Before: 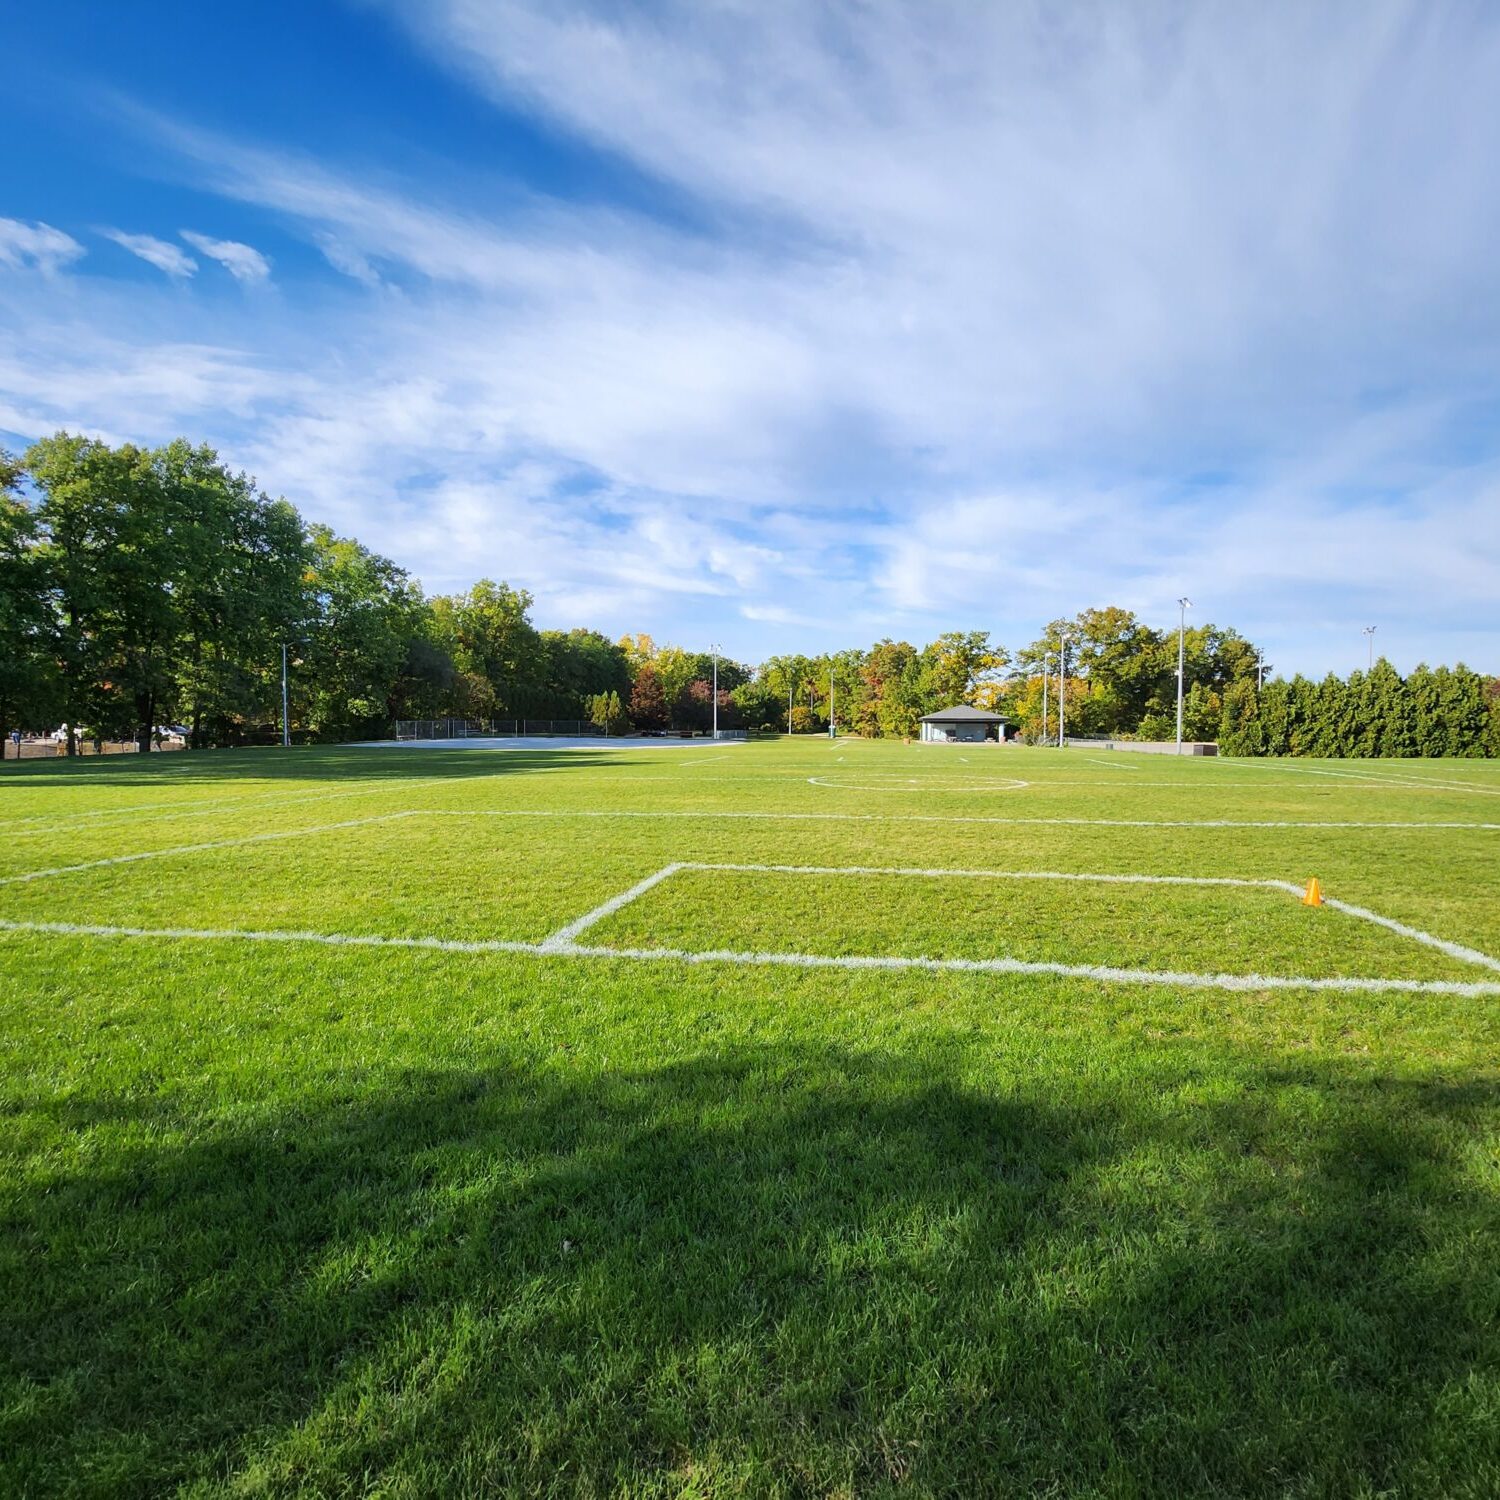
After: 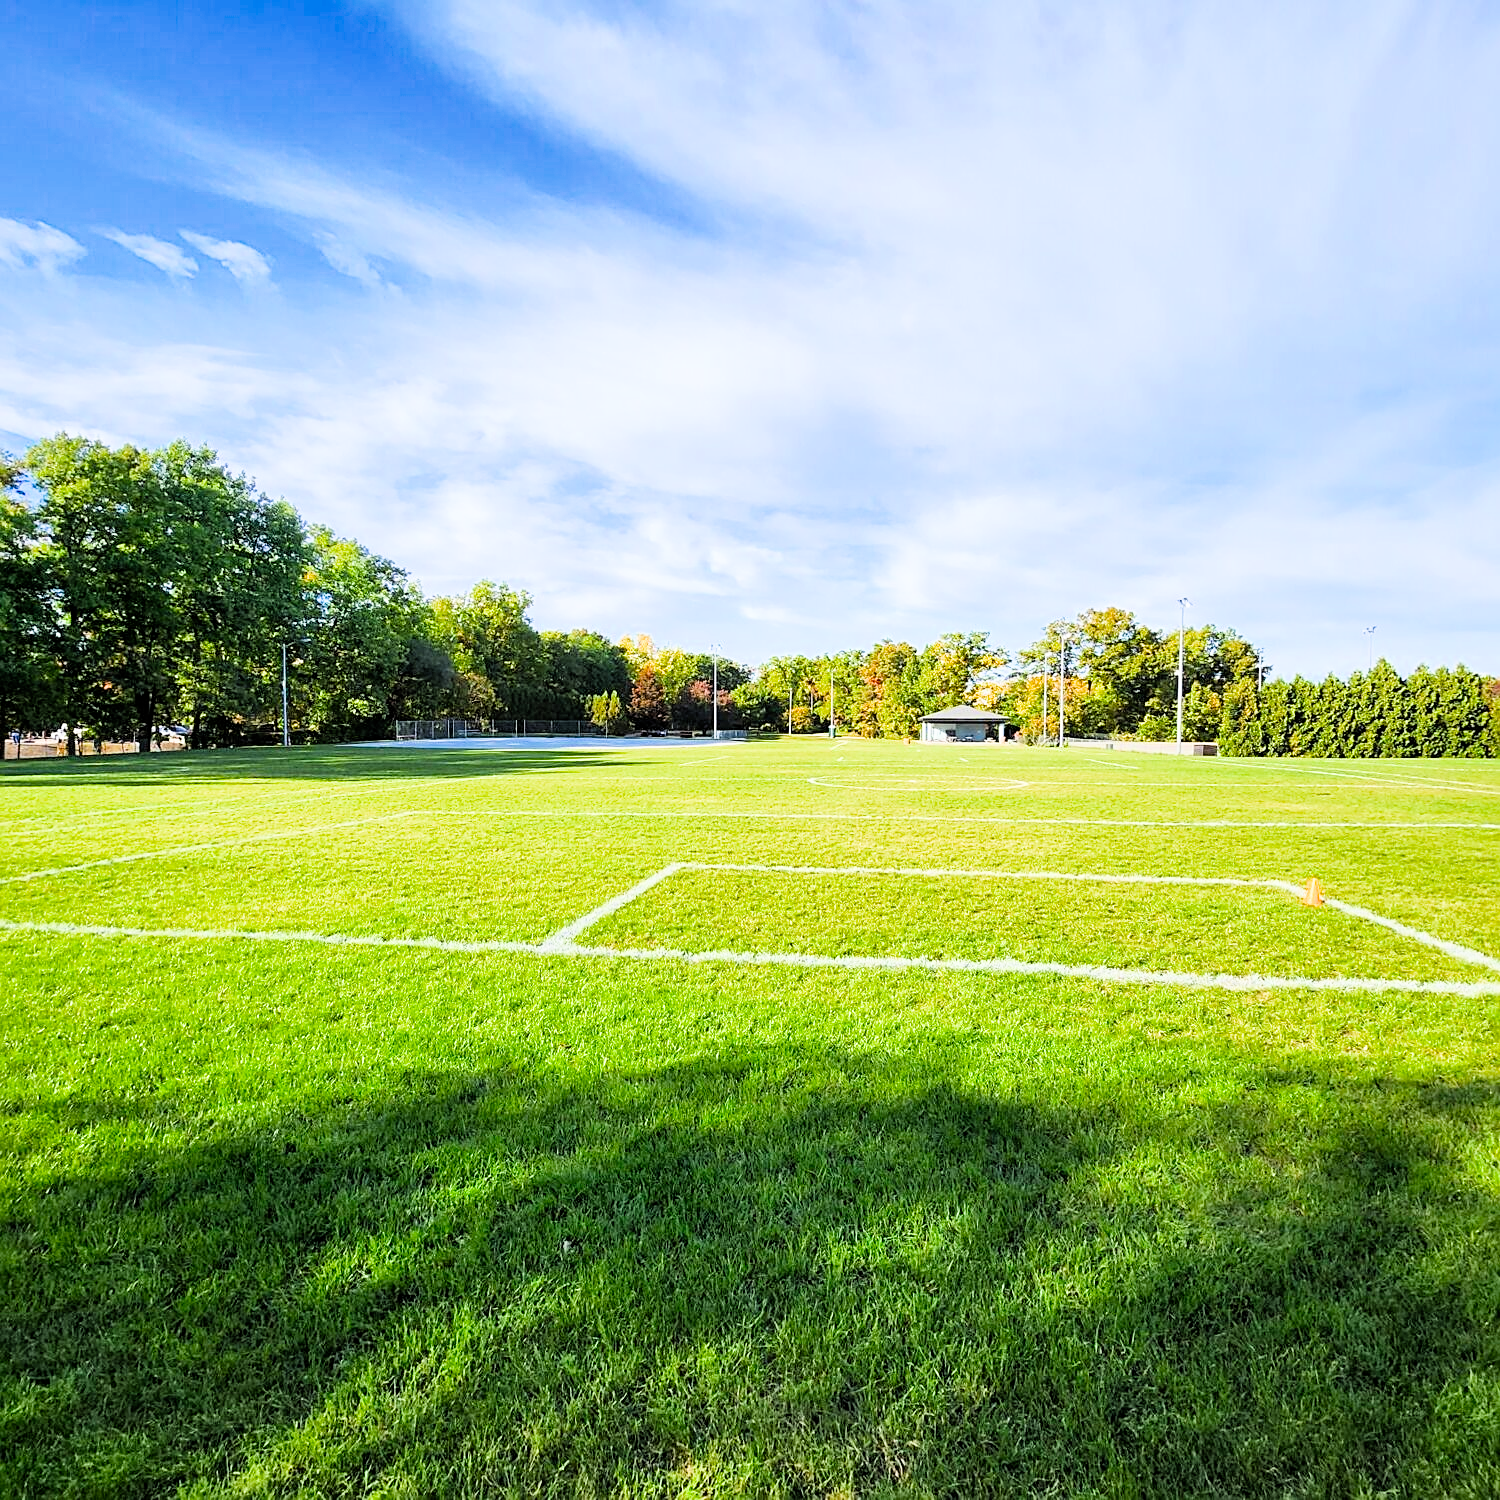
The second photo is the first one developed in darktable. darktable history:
exposure: black level correction 0, exposure 1.2 EV, compensate exposure bias true, compensate highlight preservation false
sharpen: on, module defaults
filmic rgb: black relative exposure -7.75 EV, white relative exposure 4.4 EV, threshold 3 EV, target black luminance 0%, hardness 3.76, latitude 50.51%, contrast 1.074, highlights saturation mix 10%, shadows ↔ highlights balance -0.22%, color science v4 (2020), enable highlight reconstruction true
